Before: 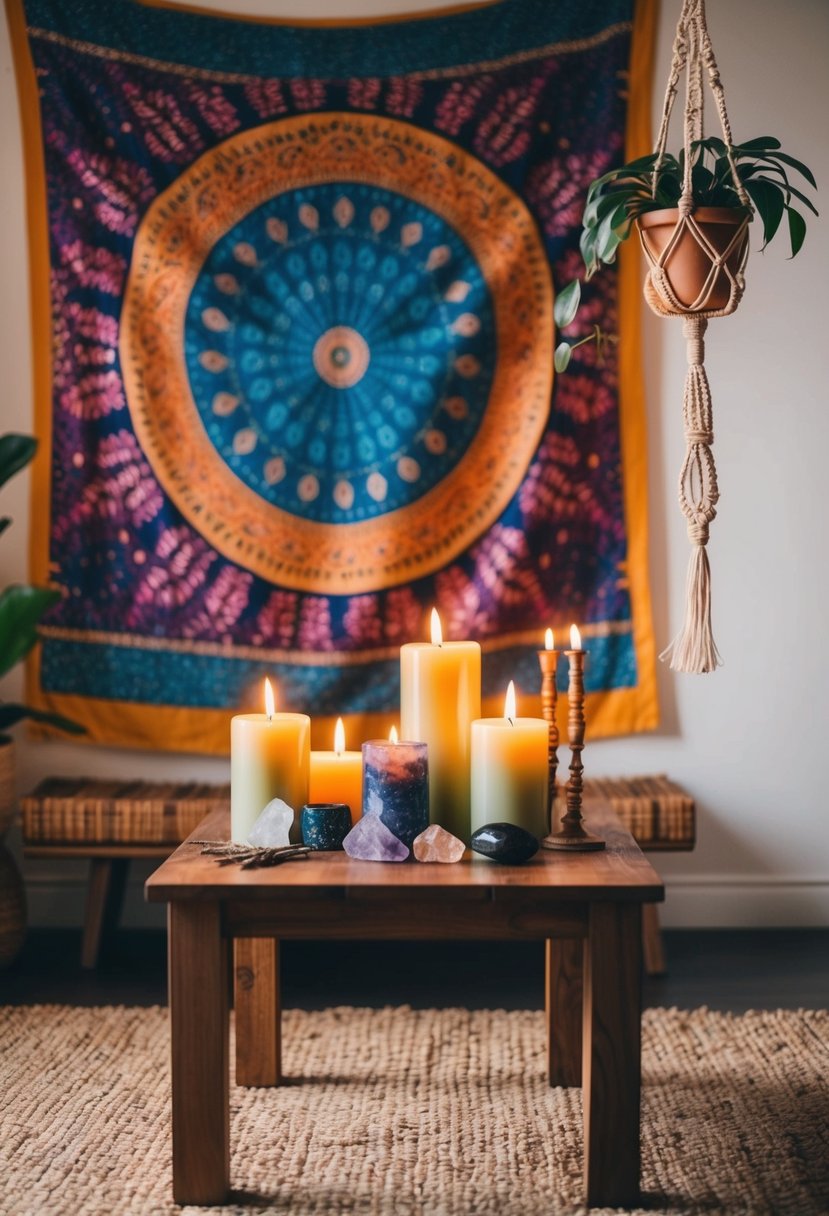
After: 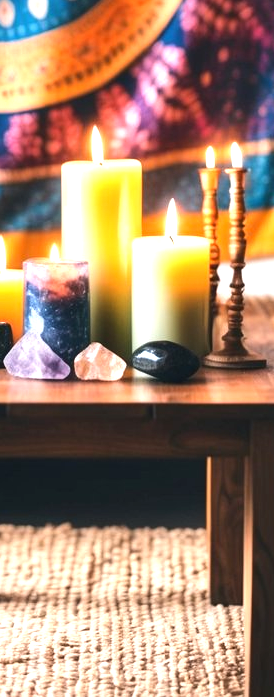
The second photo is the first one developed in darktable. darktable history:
crop: left 40.943%, top 39.677%, right 25.923%, bottom 2.956%
exposure: black level correction 0, exposure 0.947 EV, compensate highlight preservation false
tone equalizer: -8 EV -0.427 EV, -7 EV -0.361 EV, -6 EV -0.339 EV, -5 EV -0.253 EV, -3 EV 0.228 EV, -2 EV 0.312 EV, -1 EV 0.385 EV, +0 EV 0.415 EV, edges refinement/feathering 500, mask exposure compensation -1.57 EV, preserve details no
